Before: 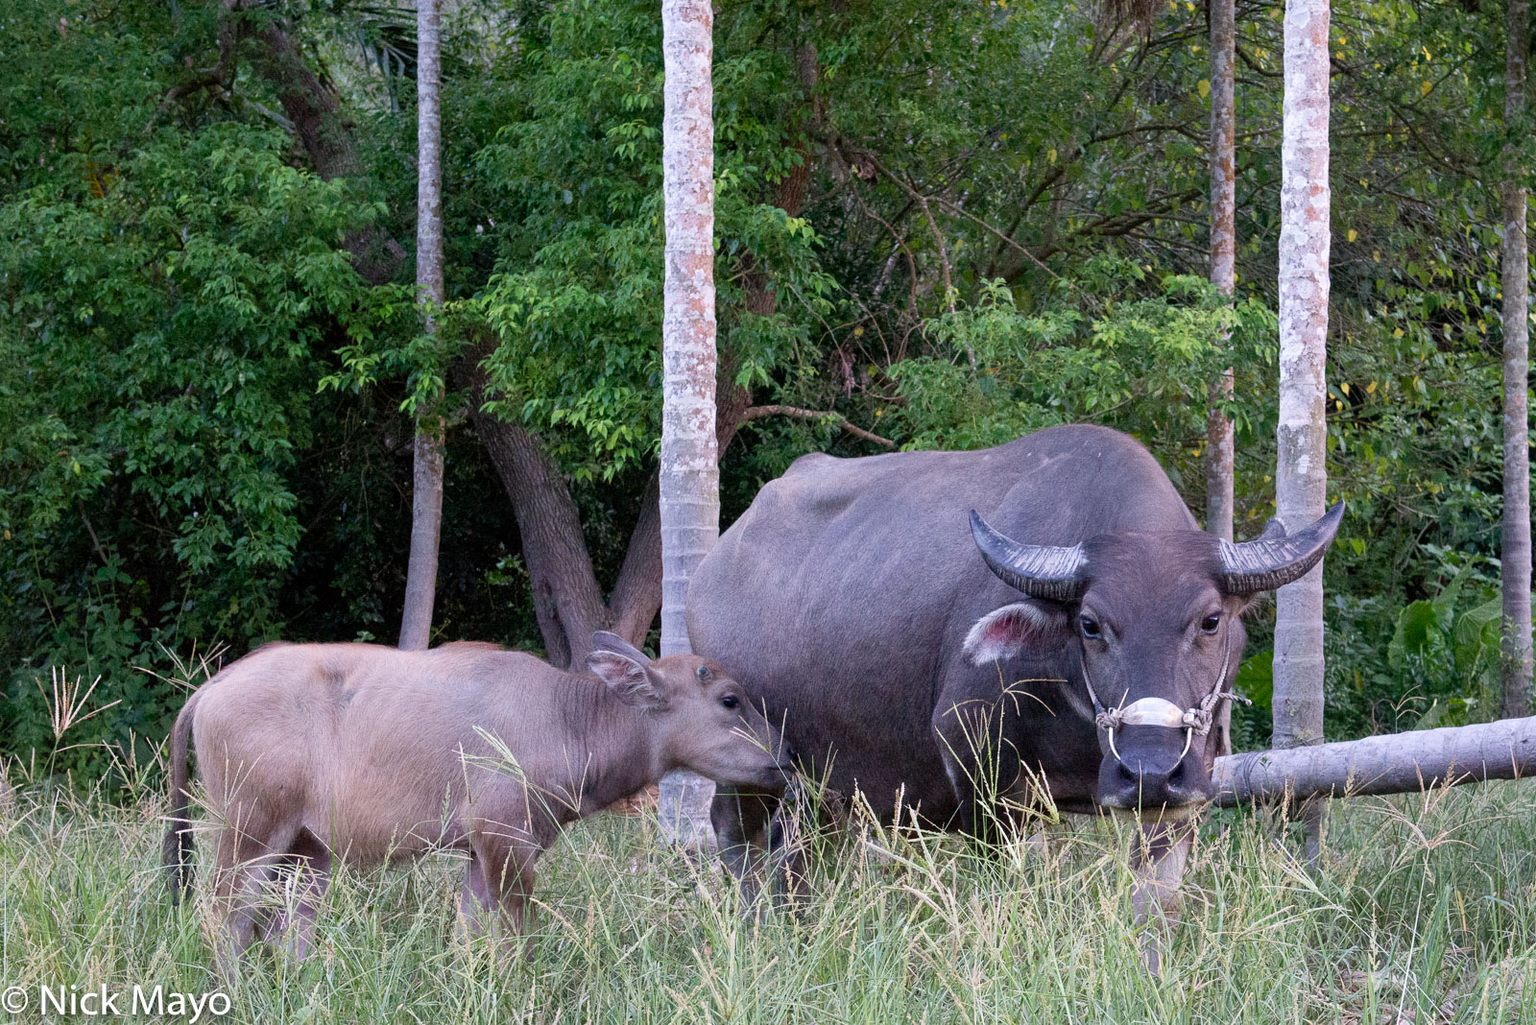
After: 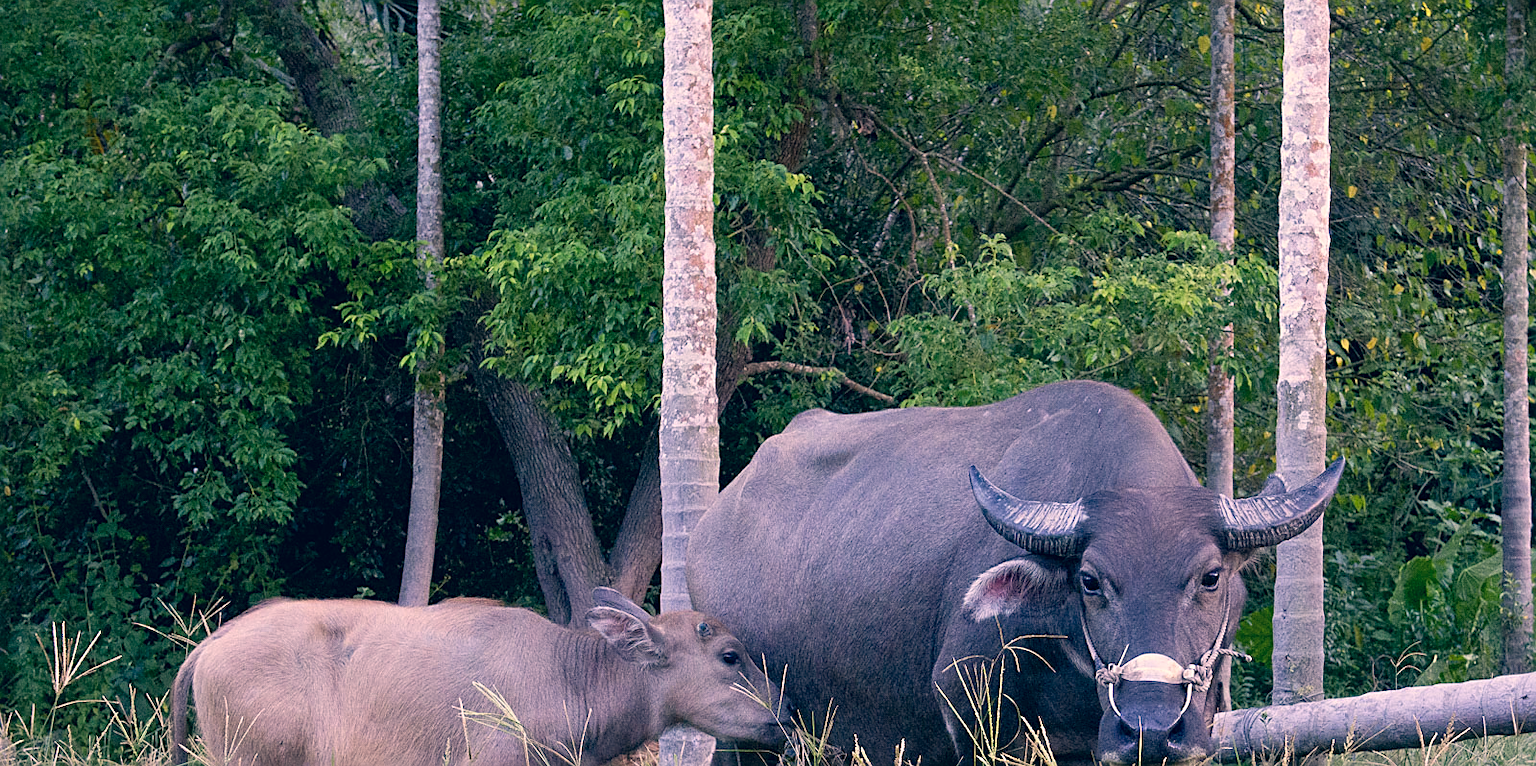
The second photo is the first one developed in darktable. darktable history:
color correction: highlights a* 10.3, highlights b* 14.53, shadows a* -10.32, shadows b* -14.93
crop: top 4.325%, bottom 20.94%
sharpen: on, module defaults
